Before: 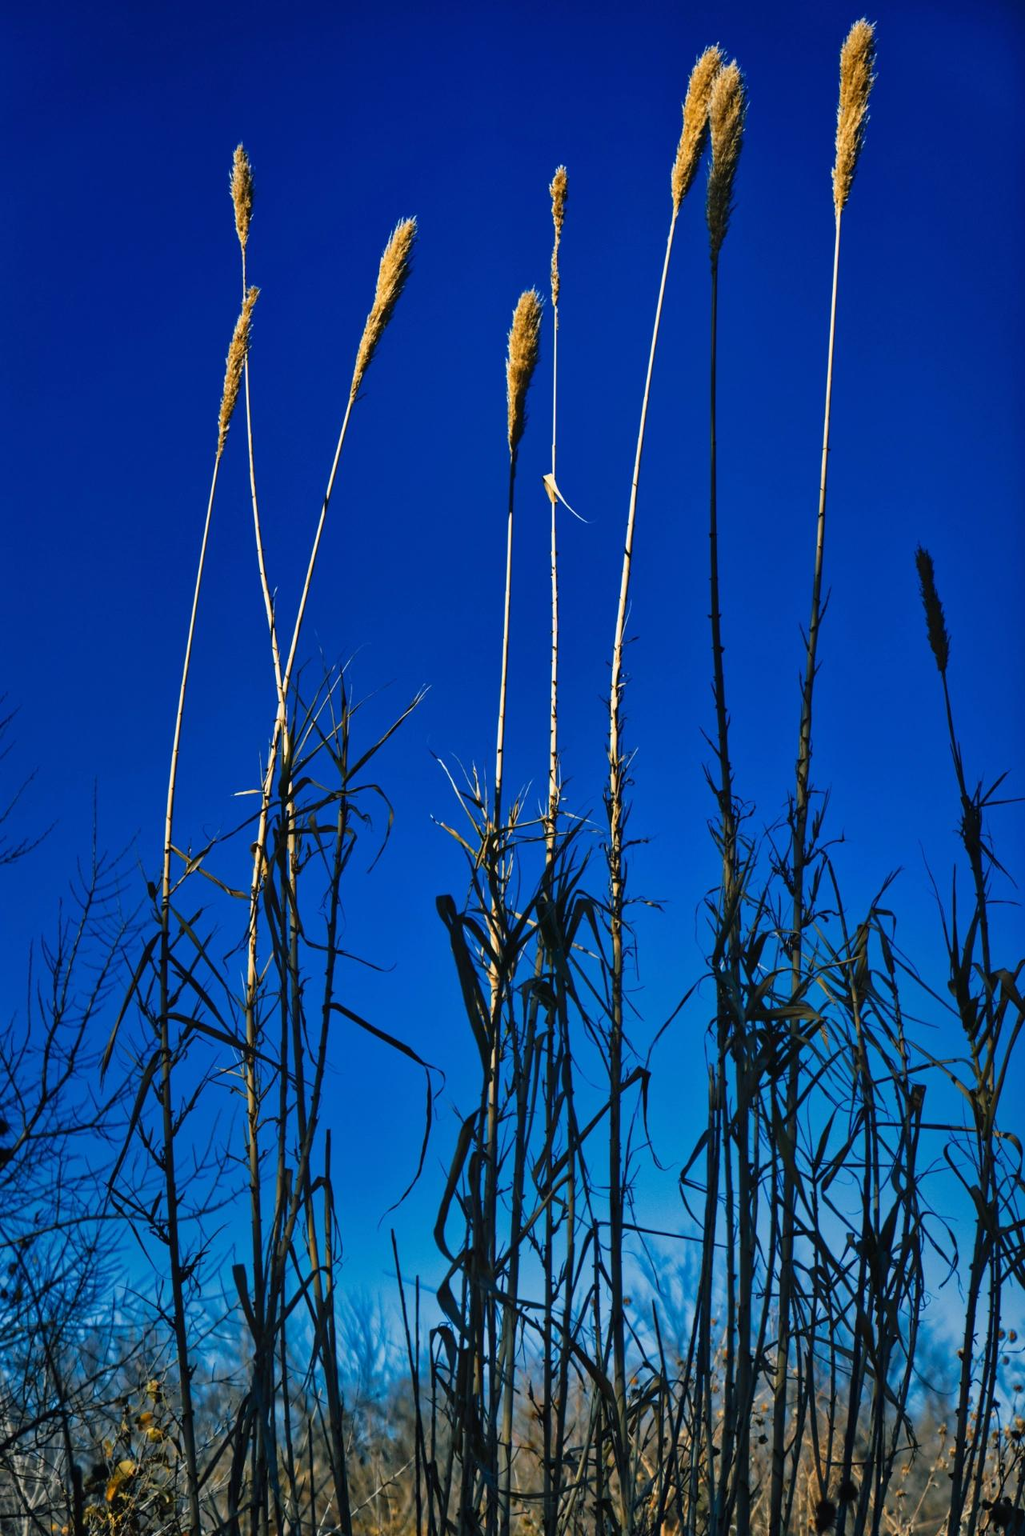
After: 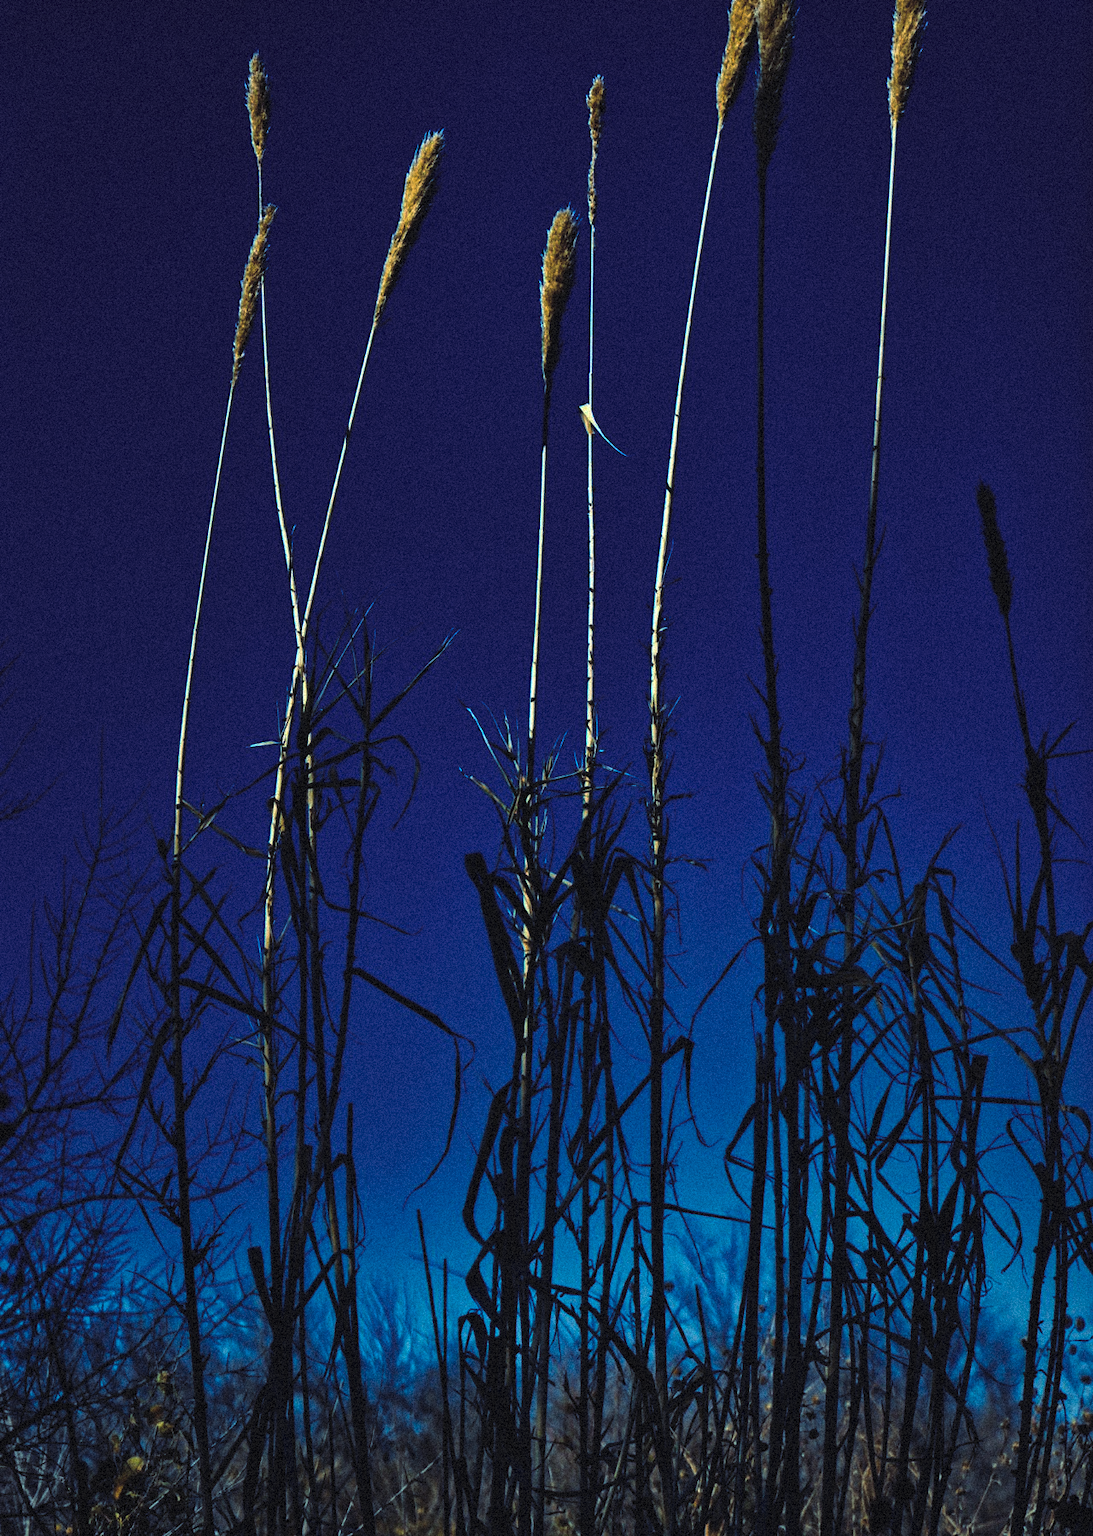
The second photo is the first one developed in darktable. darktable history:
rgb curve: curves: ch0 [(0, 0.186) (0.314, 0.284) (0.576, 0.466) (0.805, 0.691) (0.936, 0.886)]; ch1 [(0, 0.186) (0.314, 0.284) (0.581, 0.534) (0.771, 0.746) (0.936, 0.958)]; ch2 [(0, 0.216) (0.275, 0.39) (1, 1)], mode RGB, independent channels, compensate middle gray true, preserve colors none
levels: levels [0.101, 0.578, 0.953]
color balance rgb: perceptual saturation grading › global saturation 30%, global vibrance 10%
crop and rotate: top 6.25%
grain: coarseness 9.38 ISO, strength 34.99%, mid-tones bias 0%
